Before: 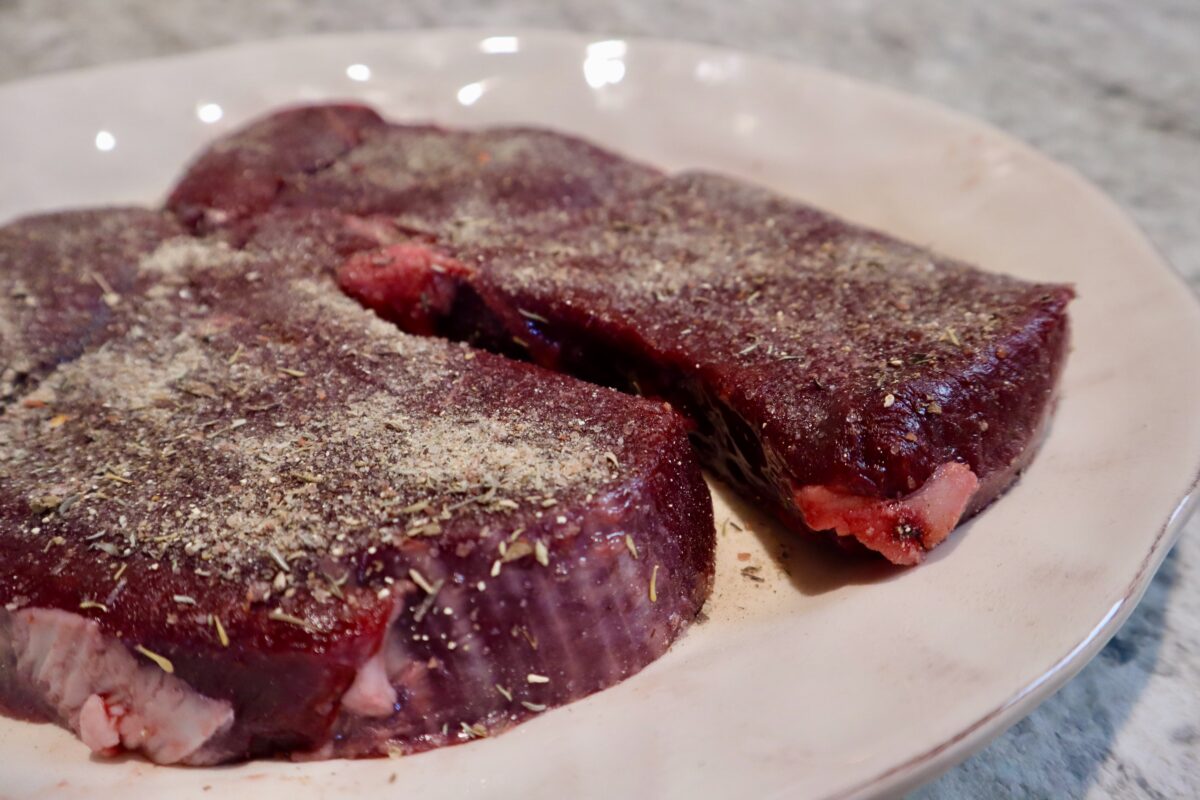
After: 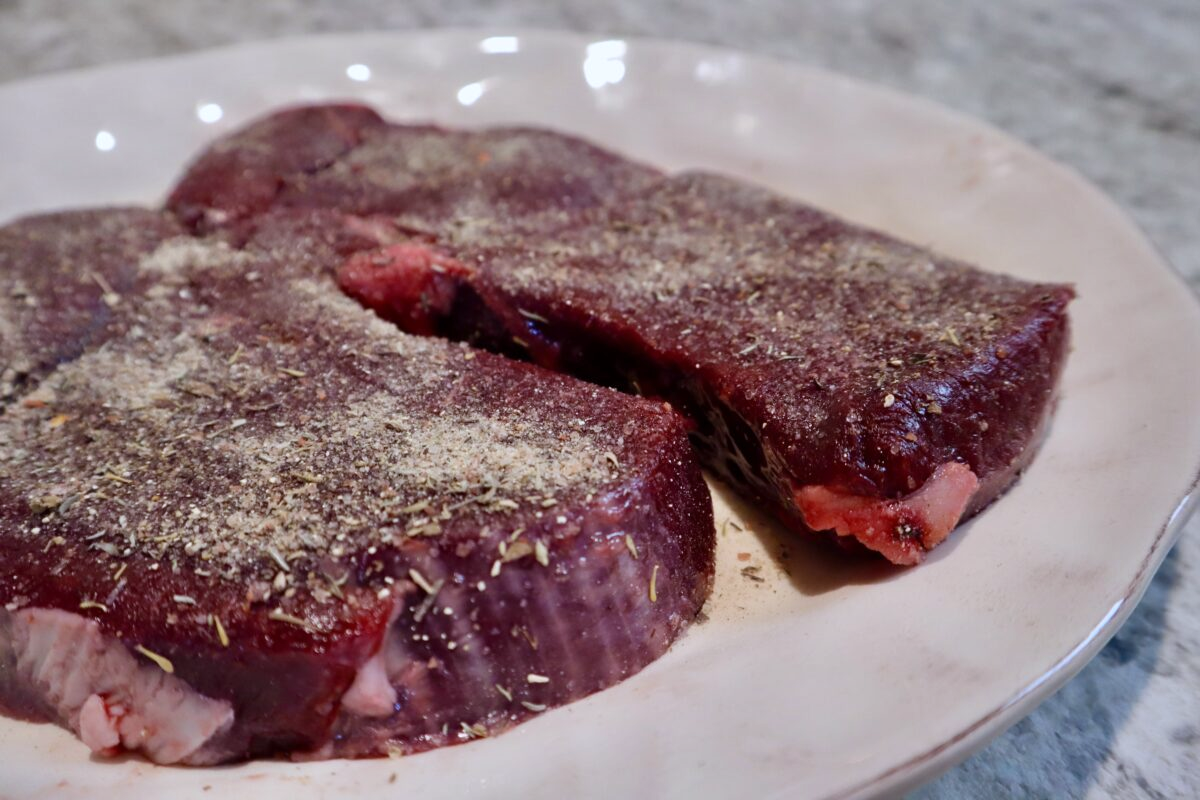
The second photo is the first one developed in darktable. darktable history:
white balance: red 0.967, blue 1.049
shadows and highlights: low approximation 0.01, soften with gaussian
